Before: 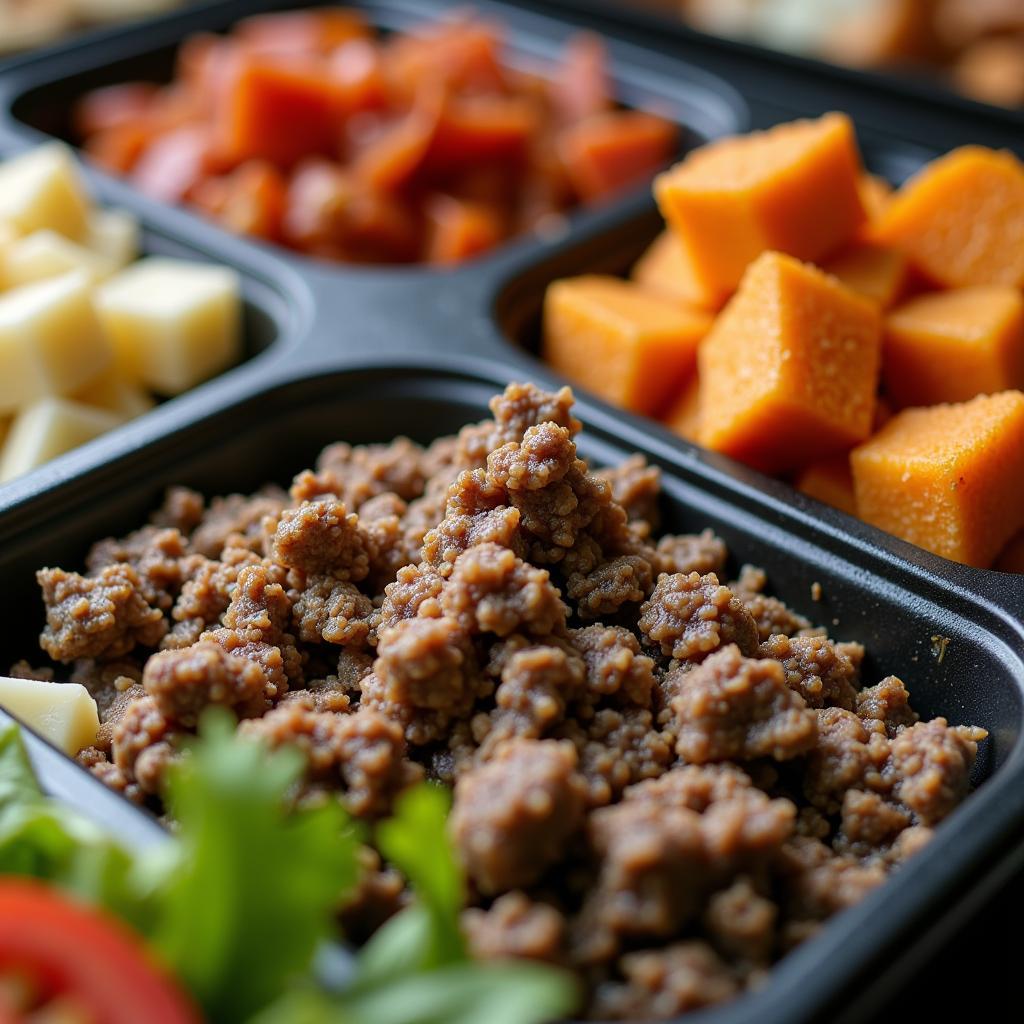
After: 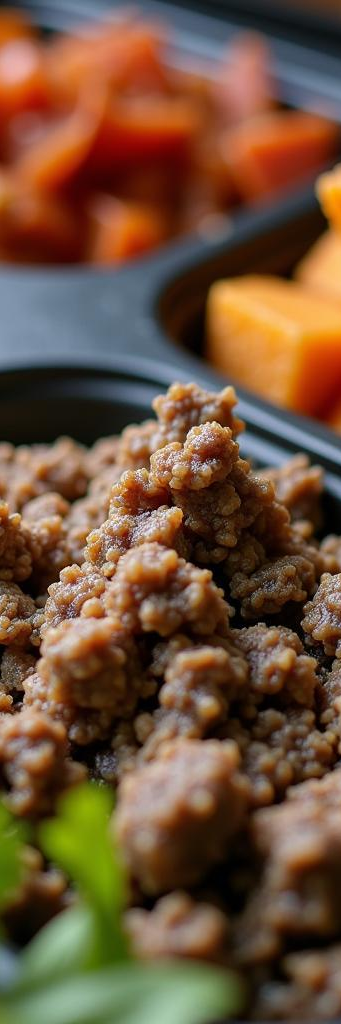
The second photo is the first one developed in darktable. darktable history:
crop: left 32.924%, right 33.697%
